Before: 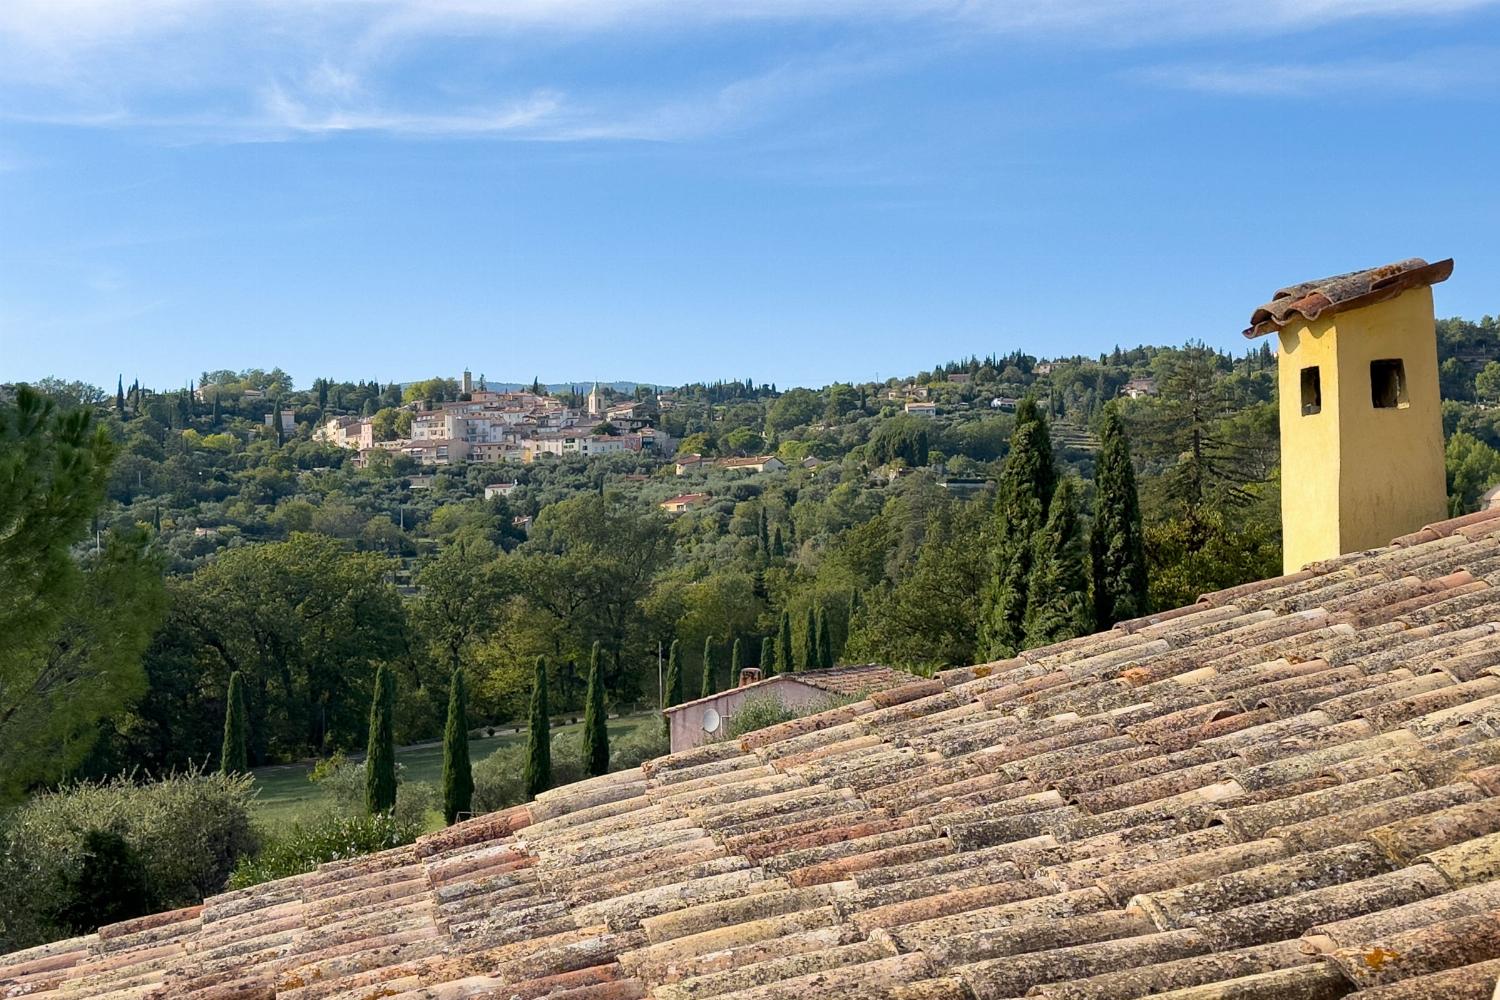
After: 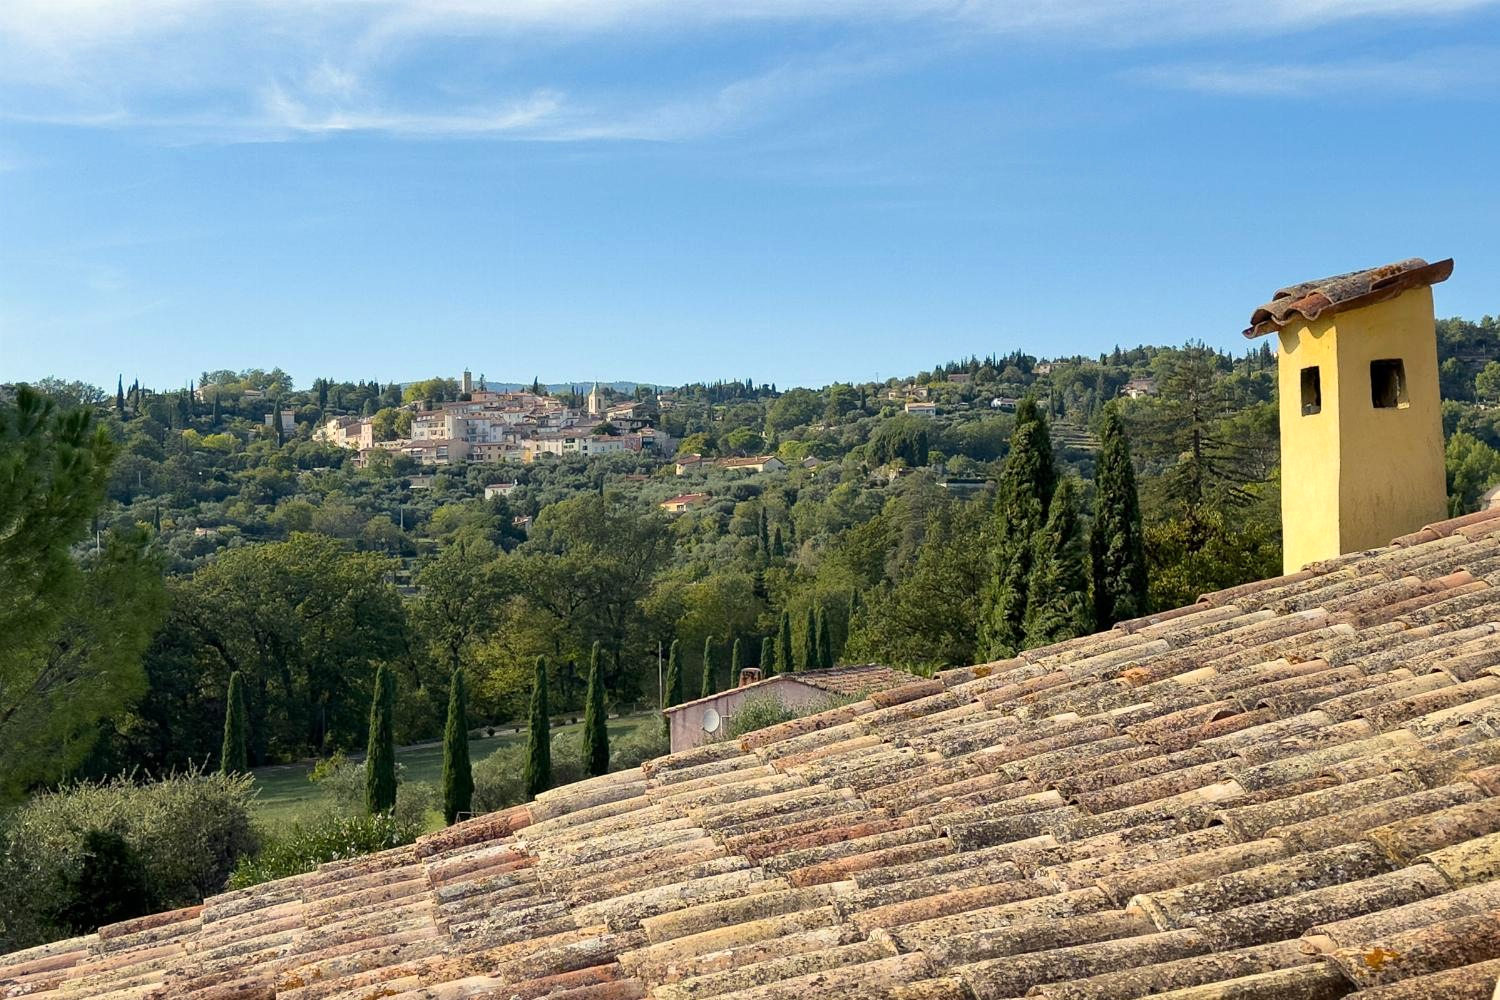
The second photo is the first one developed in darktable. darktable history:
color balance rgb: highlights gain › luminance 5.891%, highlights gain › chroma 2.533%, highlights gain › hue 90.59°, perceptual saturation grading › global saturation 0.459%
